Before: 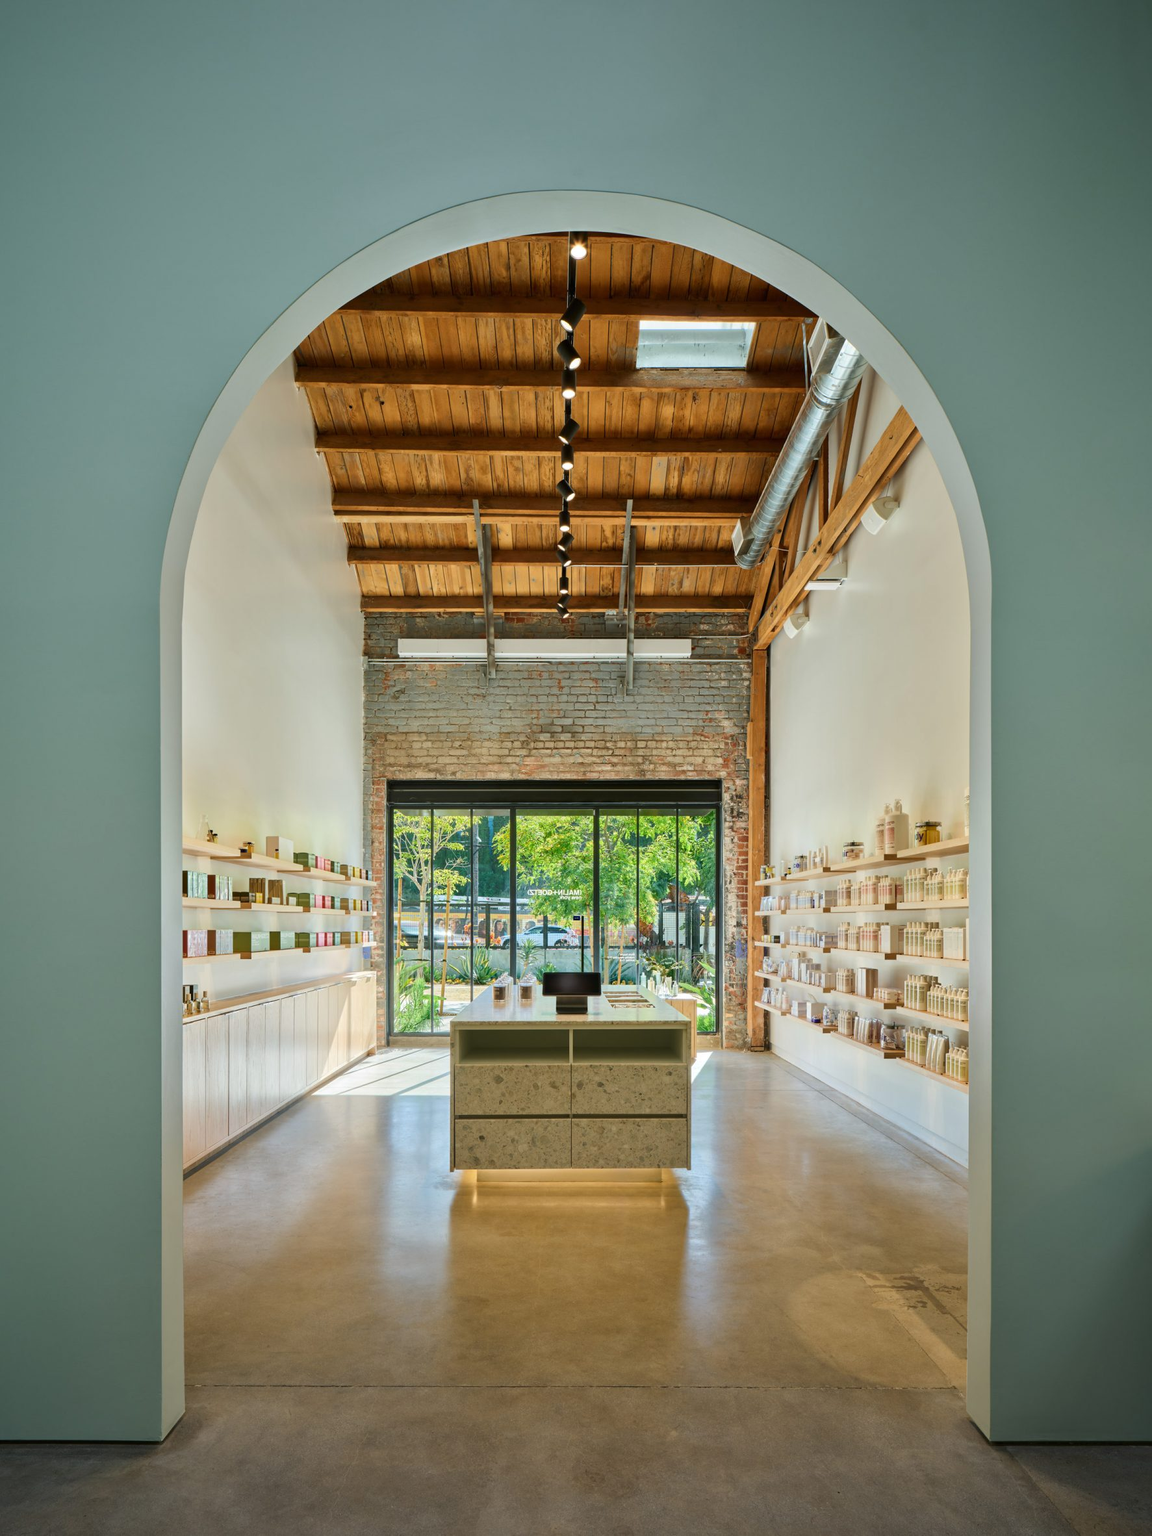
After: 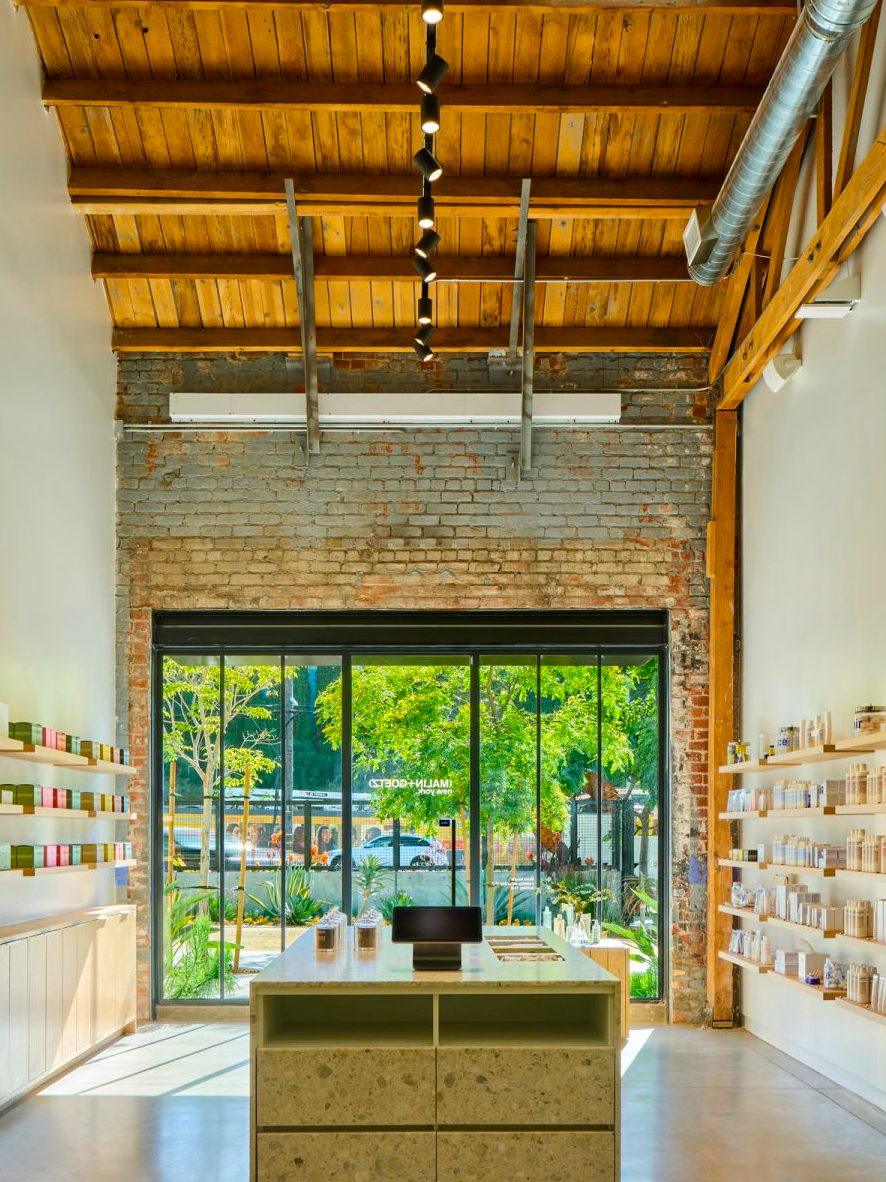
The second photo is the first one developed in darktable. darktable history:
contrast brightness saturation: contrast 0.04, saturation 0.07
crop: left 25%, top 25%, right 25%, bottom 25%
color balance rgb: perceptual saturation grading › global saturation 20%, global vibrance 20%
